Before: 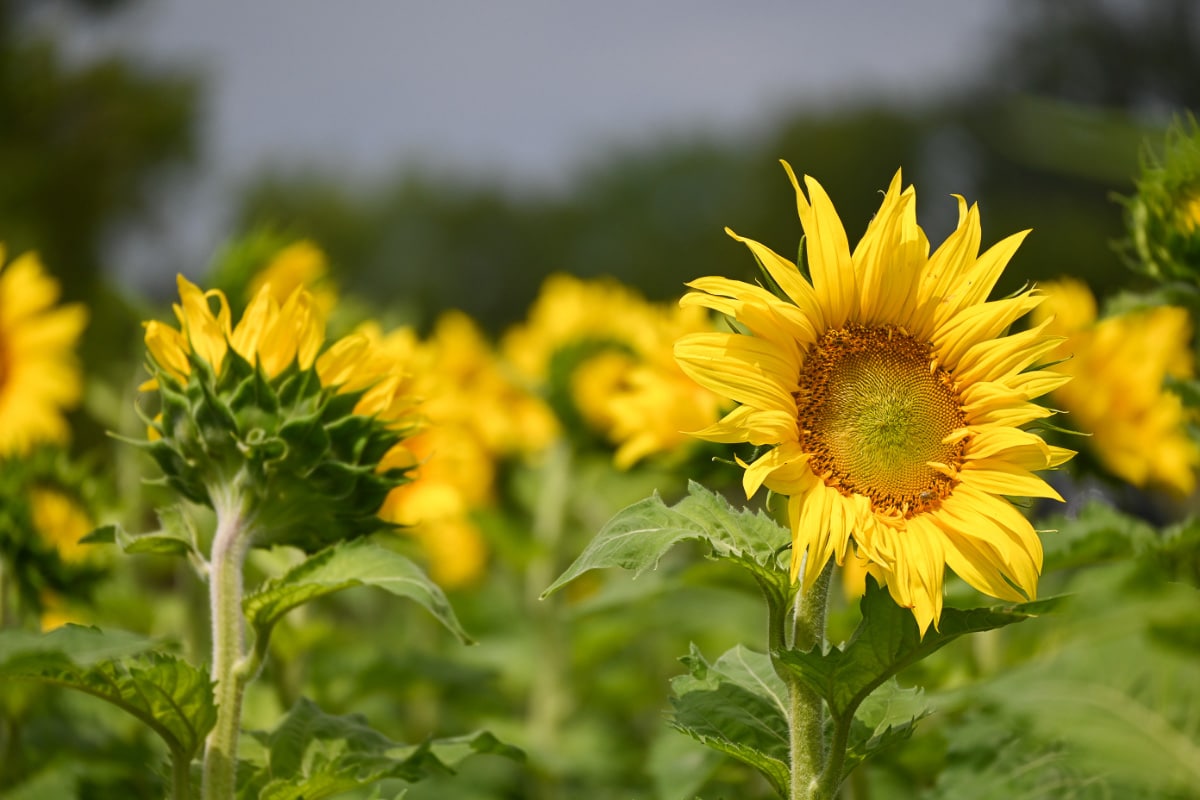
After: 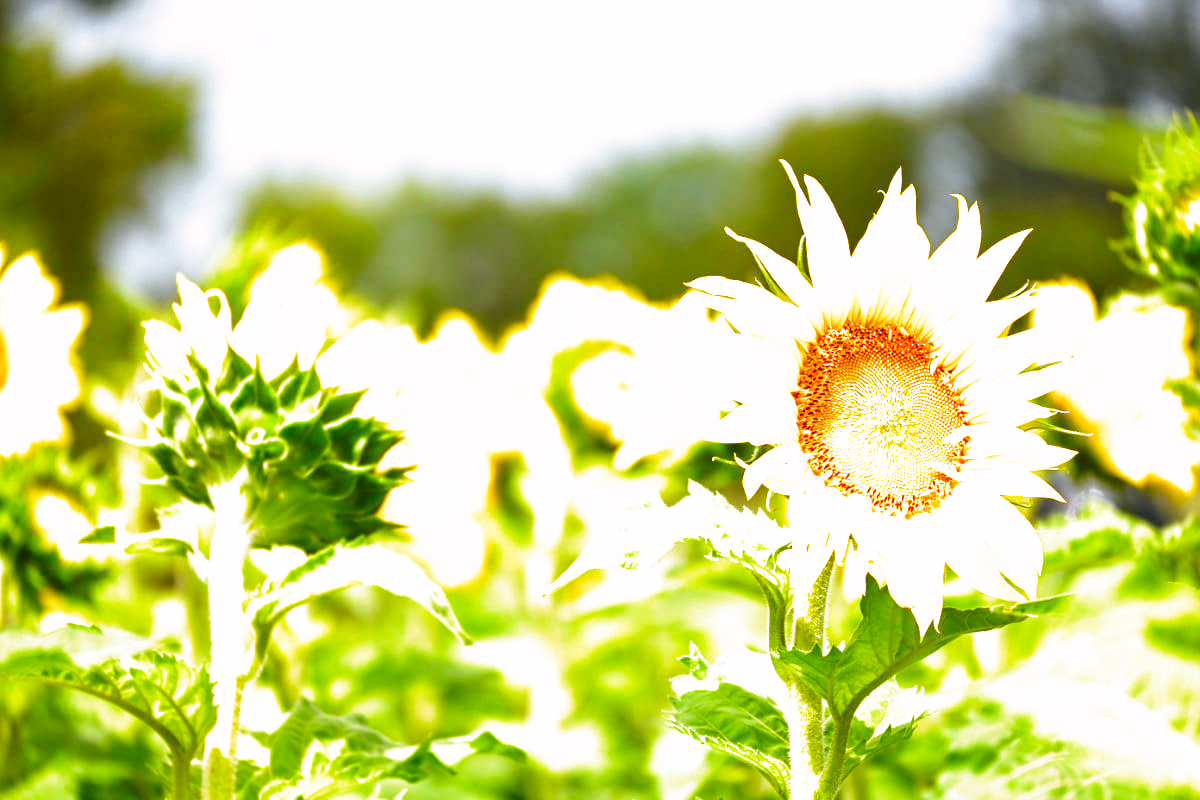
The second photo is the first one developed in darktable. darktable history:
filmic rgb: middle gray luminance 8.8%, black relative exposure -6.3 EV, white relative exposure 2.7 EV, threshold 6 EV, target black luminance 0%, hardness 4.74, latitude 73.47%, contrast 1.332, shadows ↔ highlights balance 10.13%, add noise in highlights 0, preserve chrominance no, color science v3 (2019), use custom middle-gray values true, iterations of high-quality reconstruction 0, contrast in highlights soft, enable highlight reconstruction true
contrast brightness saturation: contrast 0.09, saturation 0.28
tone curve: curves: ch0 [(0, 0) (0.253, 0.237) (1, 1)]; ch1 [(0, 0) (0.401, 0.42) (0.442, 0.47) (0.491, 0.495) (0.511, 0.523) (0.557, 0.565) (0.66, 0.683) (1, 1)]; ch2 [(0, 0) (0.394, 0.413) (0.5, 0.5) (0.578, 0.568) (1, 1)], color space Lab, independent channels, preserve colors none
white balance: red 0.967, blue 1.049
exposure: black level correction -0.005, exposure 1.002 EV, compensate highlight preservation false
